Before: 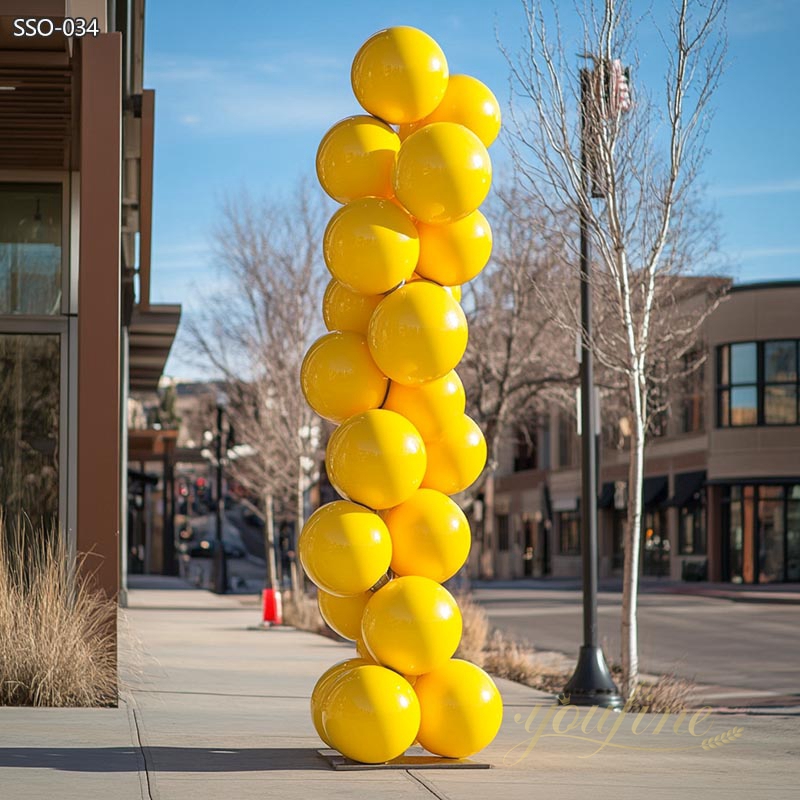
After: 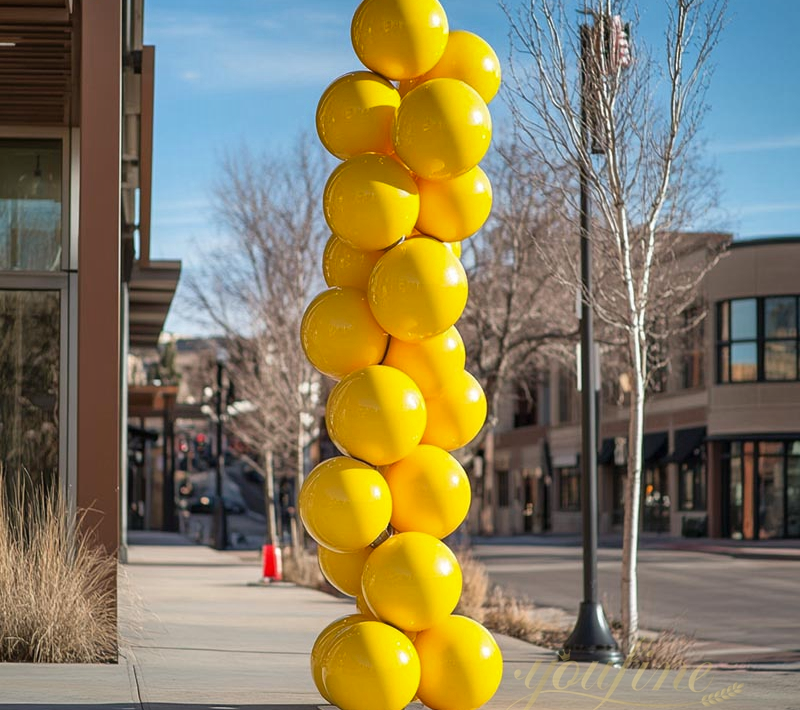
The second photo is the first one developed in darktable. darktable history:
shadows and highlights: white point adjustment 0.1, highlights -70, soften with gaussian
crop and rotate: top 5.609%, bottom 5.609%
